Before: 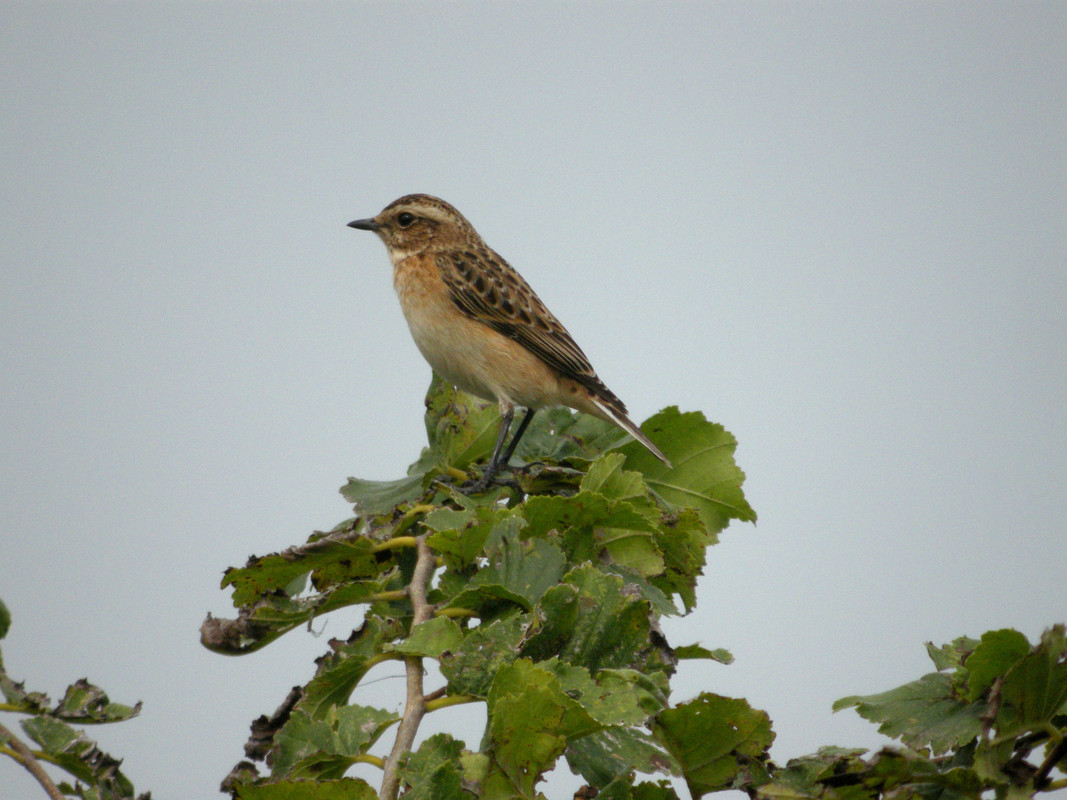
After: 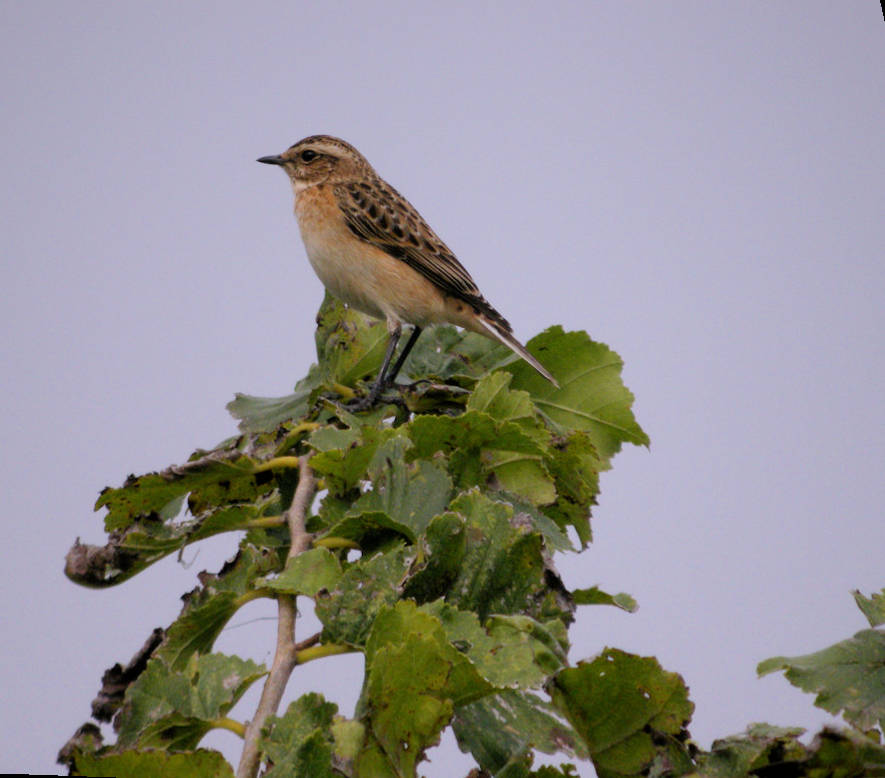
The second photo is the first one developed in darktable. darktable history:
white balance: red 1.066, blue 1.119
filmic rgb: black relative exposure -7.65 EV, white relative exposure 4.56 EV, hardness 3.61, color science v6 (2022)
rotate and perspective: rotation 0.72°, lens shift (vertical) -0.352, lens shift (horizontal) -0.051, crop left 0.152, crop right 0.859, crop top 0.019, crop bottom 0.964
